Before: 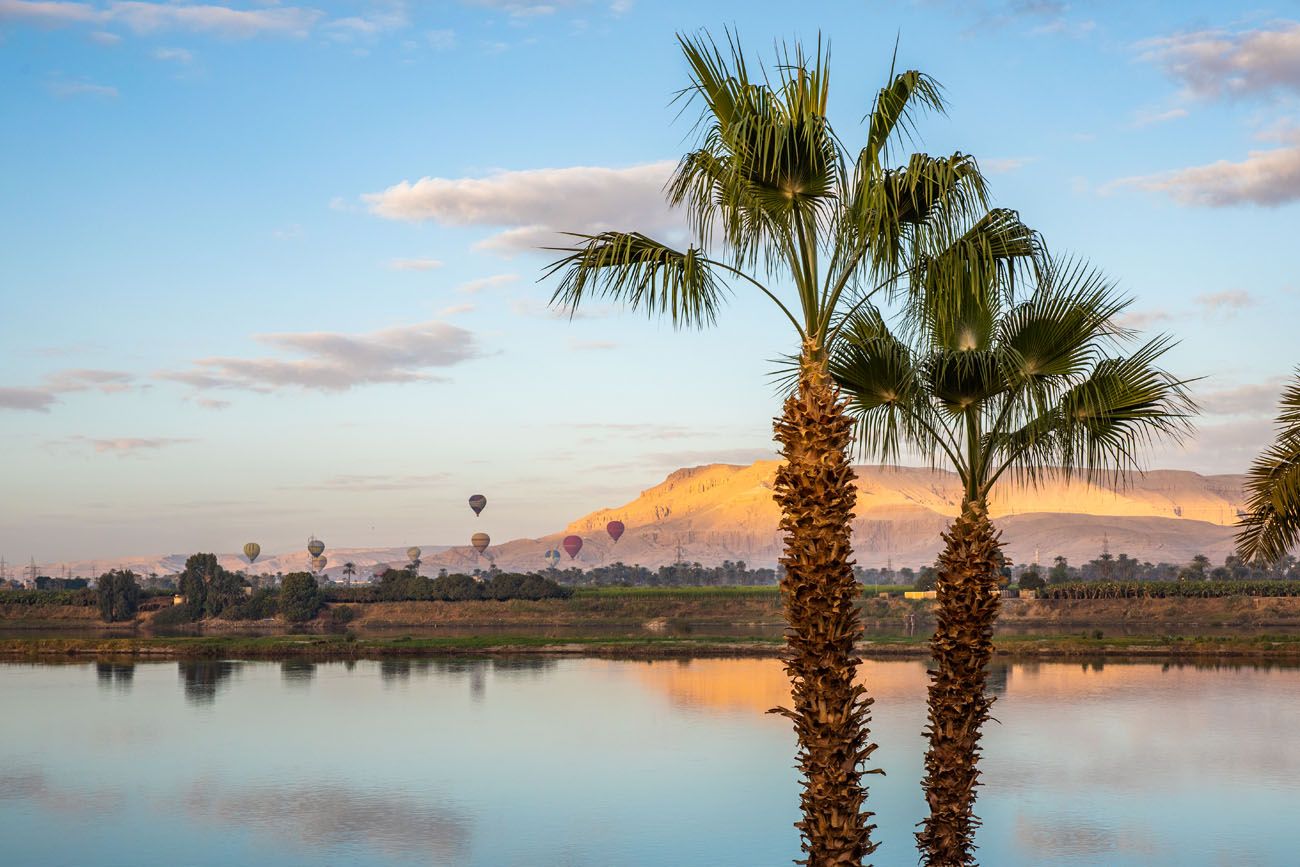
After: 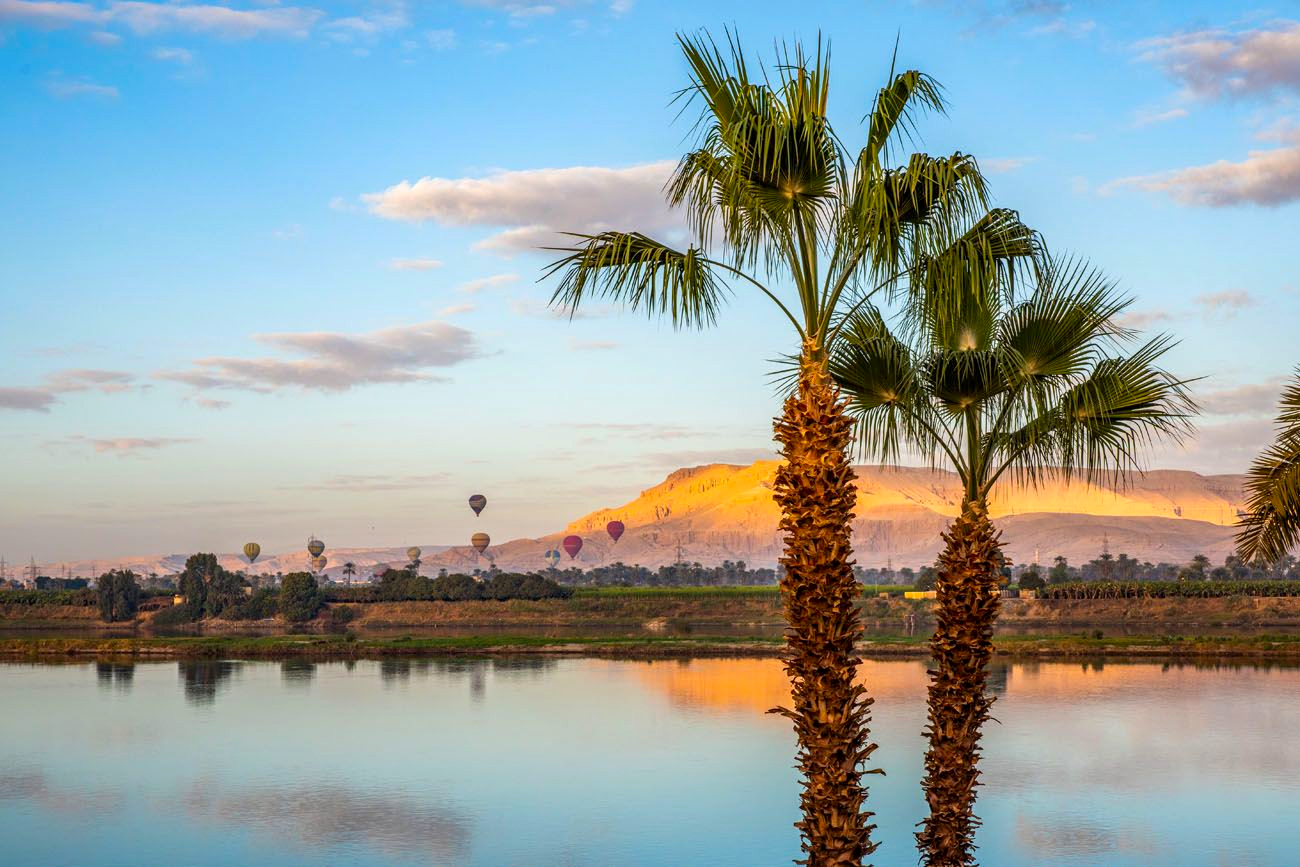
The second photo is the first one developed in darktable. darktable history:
local contrast: on, module defaults
color correction: saturation 1.34
